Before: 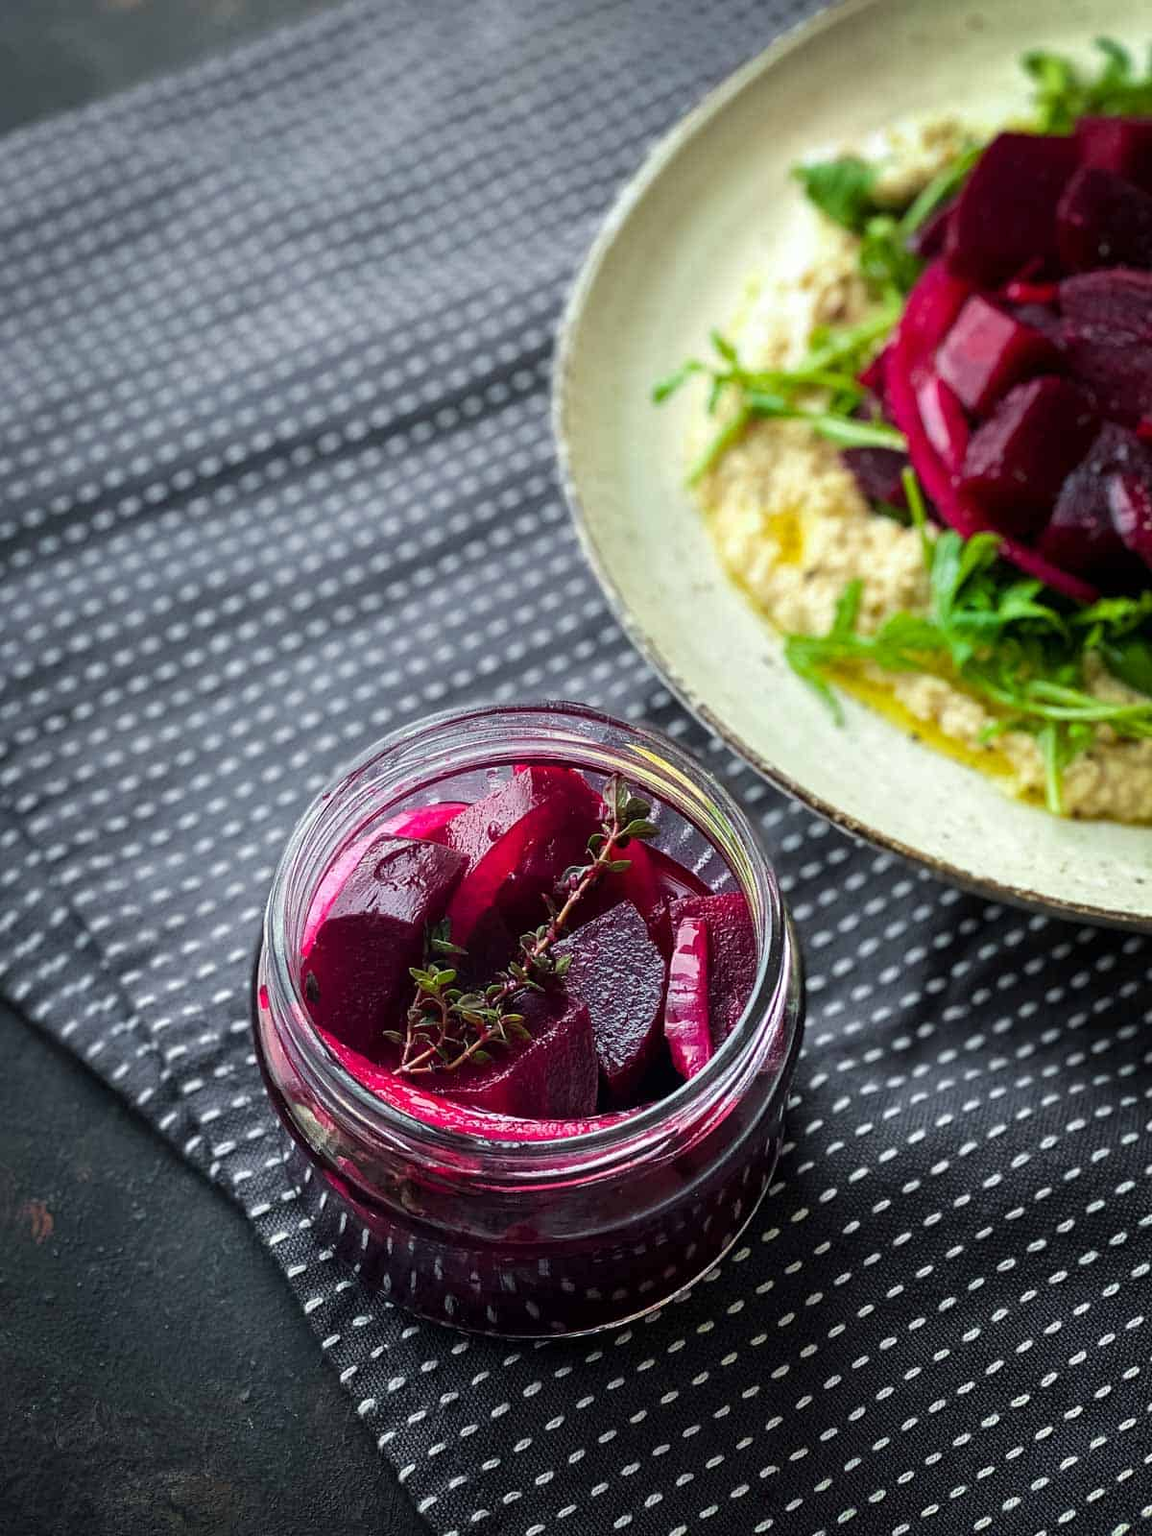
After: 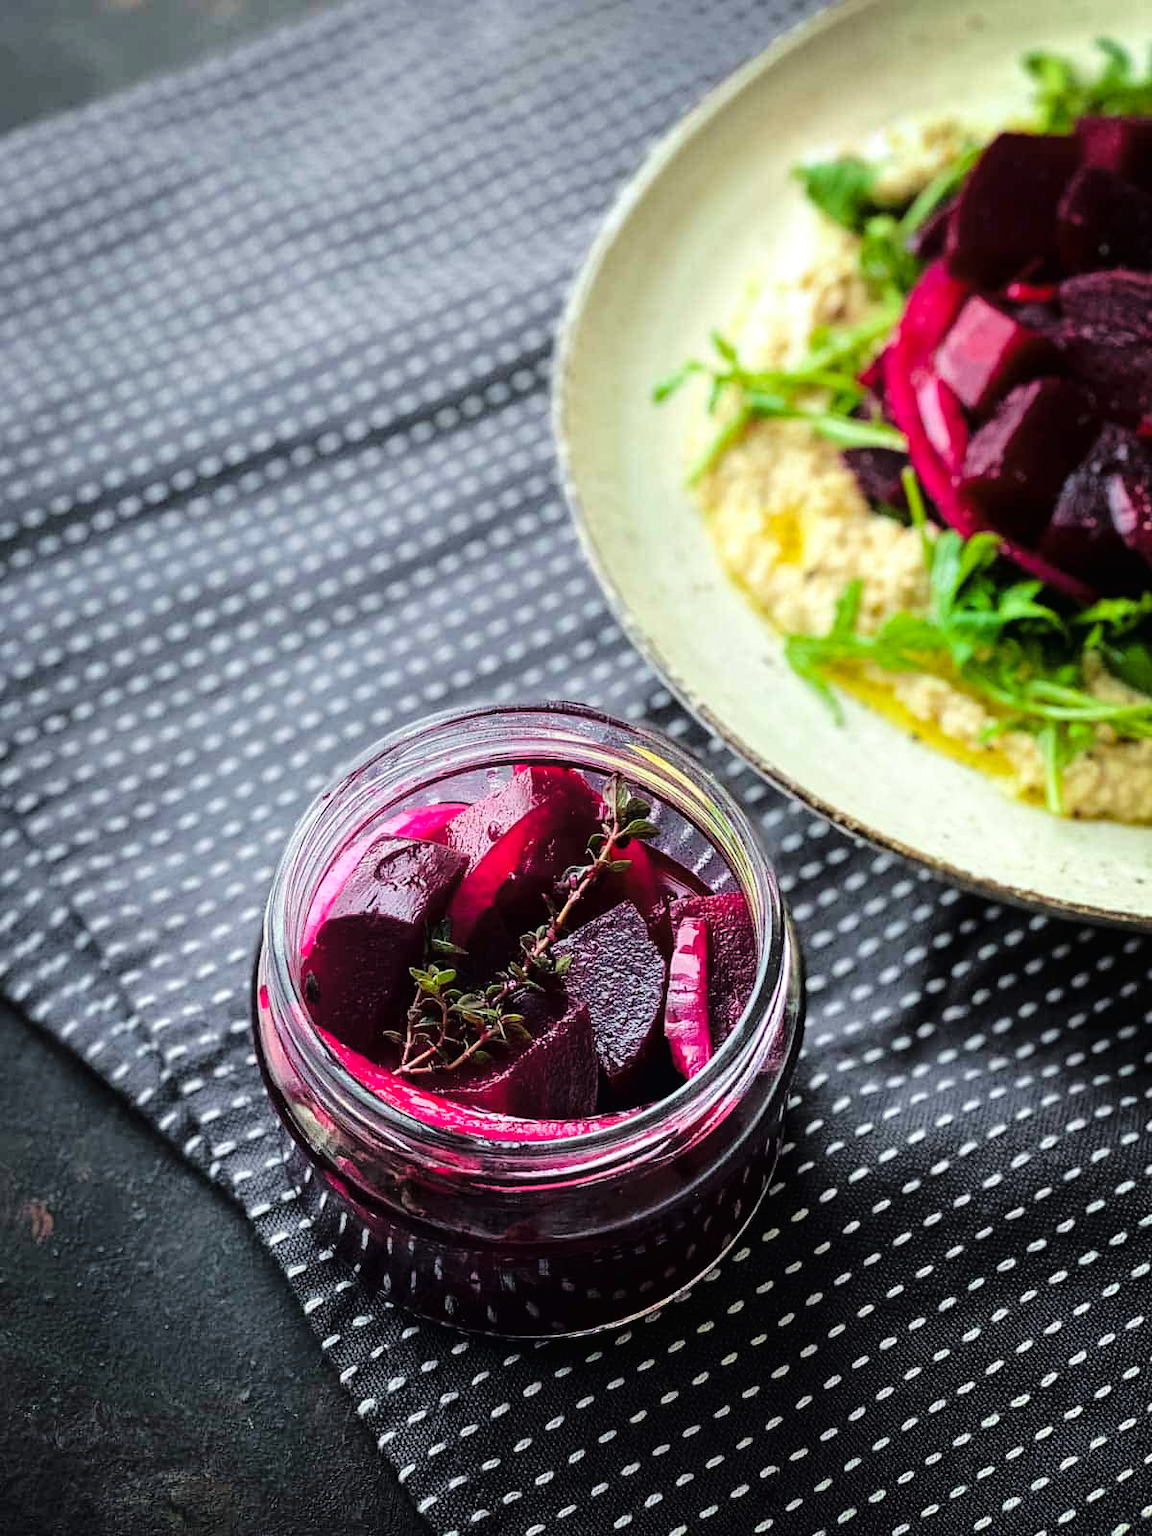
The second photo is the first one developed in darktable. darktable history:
tone curve: curves: ch0 [(0, 0) (0.003, 0.01) (0.011, 0.01) (0.025, 0.011) (0.044, 0.019) (0.069, 0.032) (0.1, 0.054) (0.136, 0.088) (0.177, 0.138) (0.224, 0.214) (0.277, 0.297) (0.335, 0.391) (0.399, 0.469) (0.468, 0.551) (0.543, 0.622) (0.623, 0.699) (0.709, 0.775) (0.801, 0.85) (0.898, 0.929) (1, 1)], color space Lab, linked channels, preserve colors none
exposure: black level correction -0.001, exposure 0.08 EV, compensate highlight preservation false
